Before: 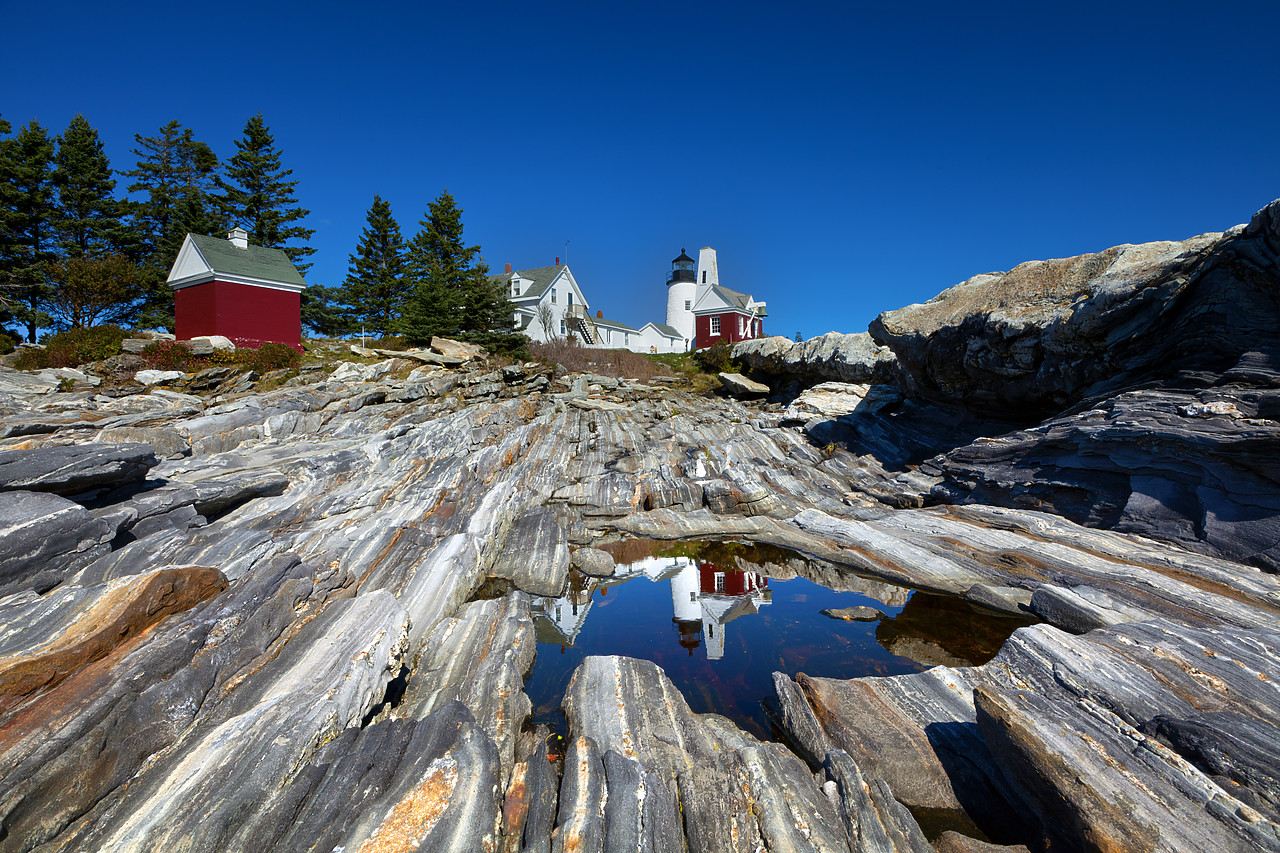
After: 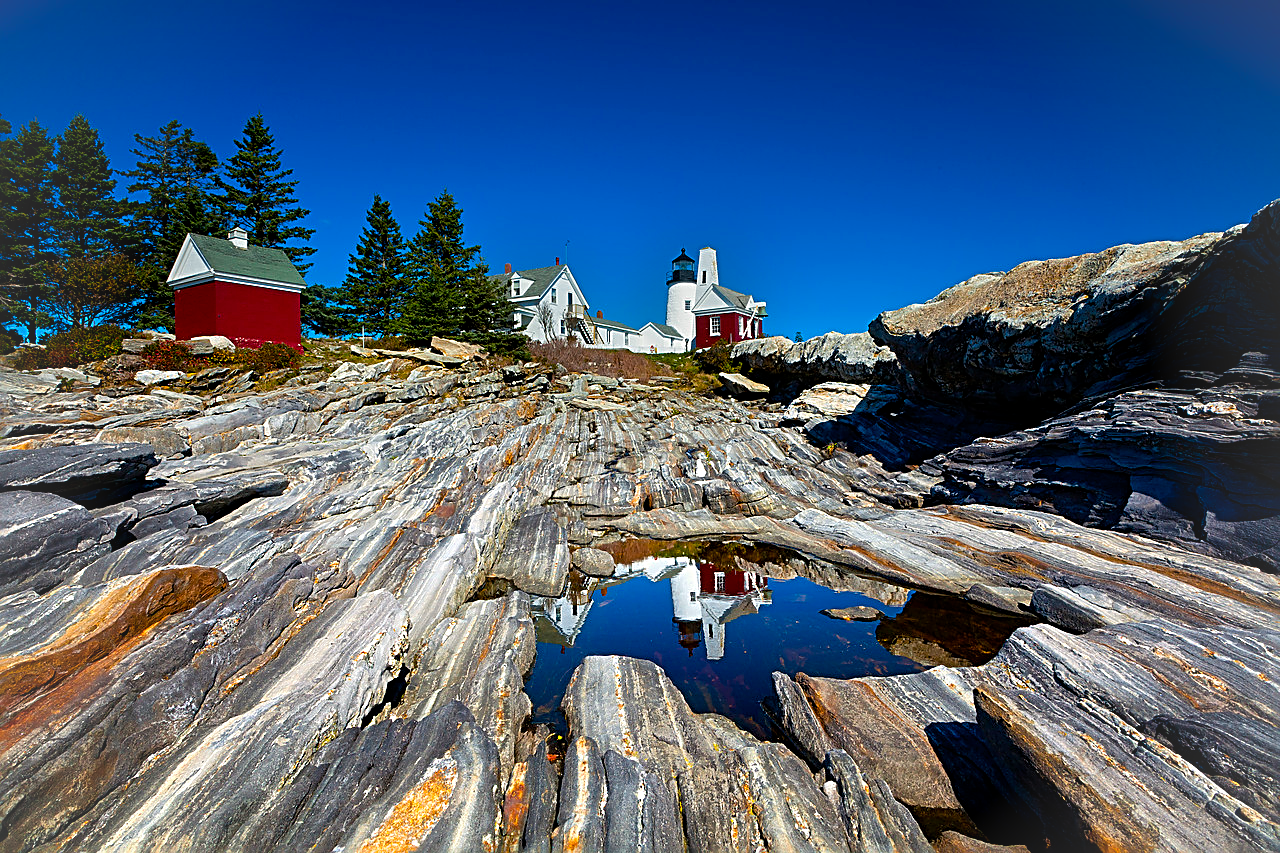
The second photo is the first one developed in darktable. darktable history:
color balance rgb: highlights gain › chroma 1.099%, highlights gain › hue 71.33°, linear chroma grading › mid-tones 7.84%, perceptual saturation grading › global saturation 31.23%
vignetting: brightness 0.048, saturation -0.001, unbound false
sharpen: radius 2.692, amount 0.676
